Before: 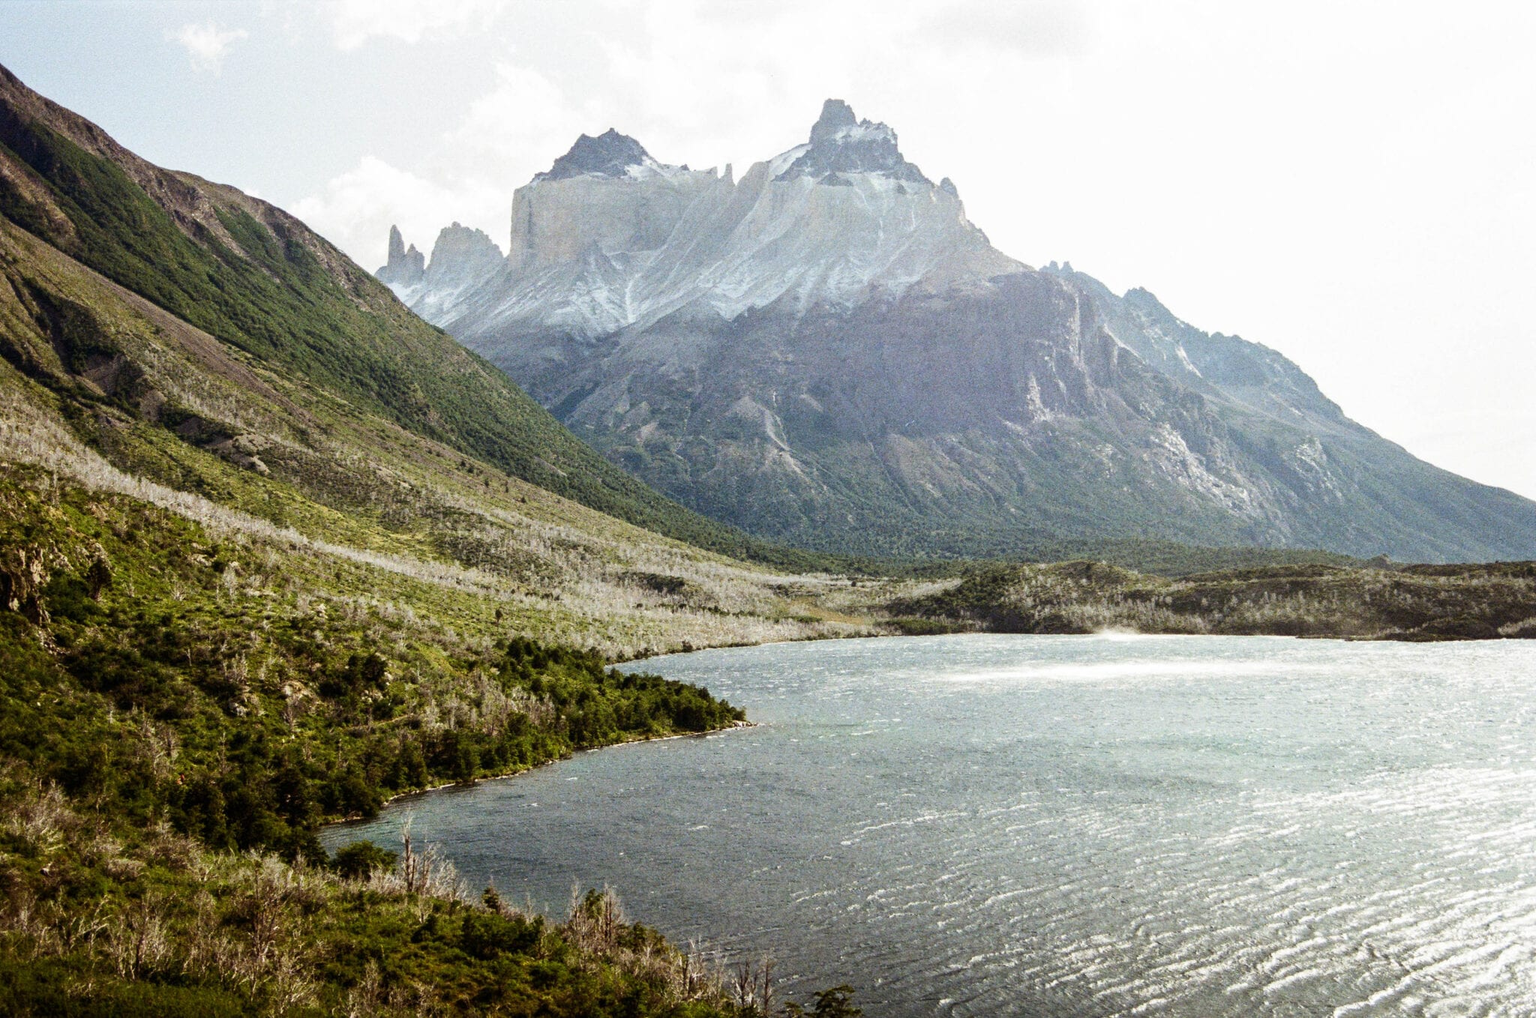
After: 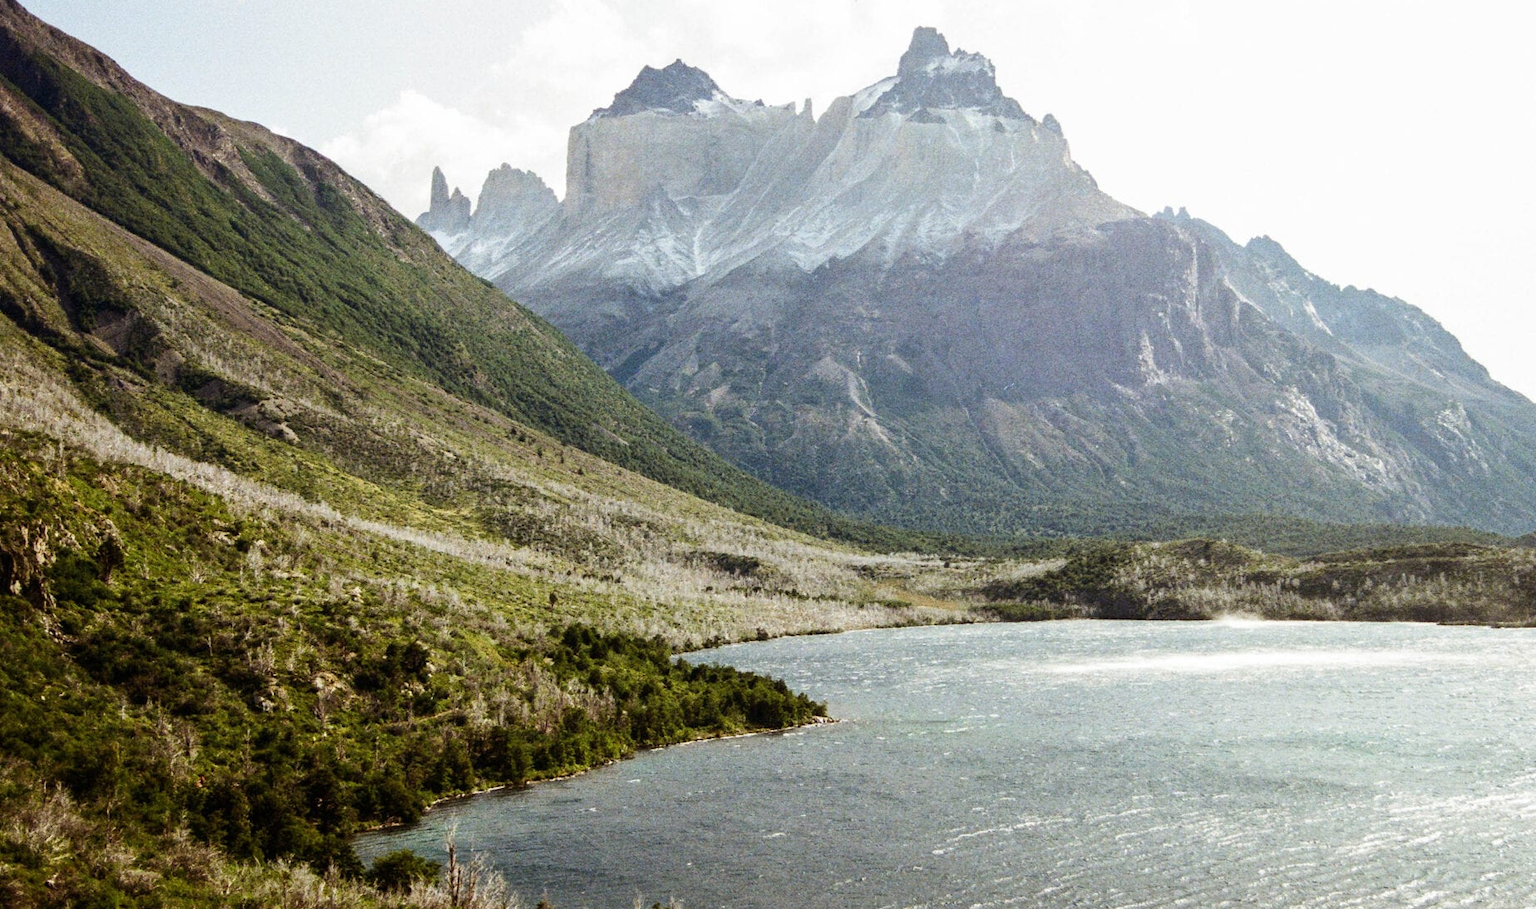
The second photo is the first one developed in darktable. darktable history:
crop: top 7.389%, right 9.776%, bottom 12.027%
